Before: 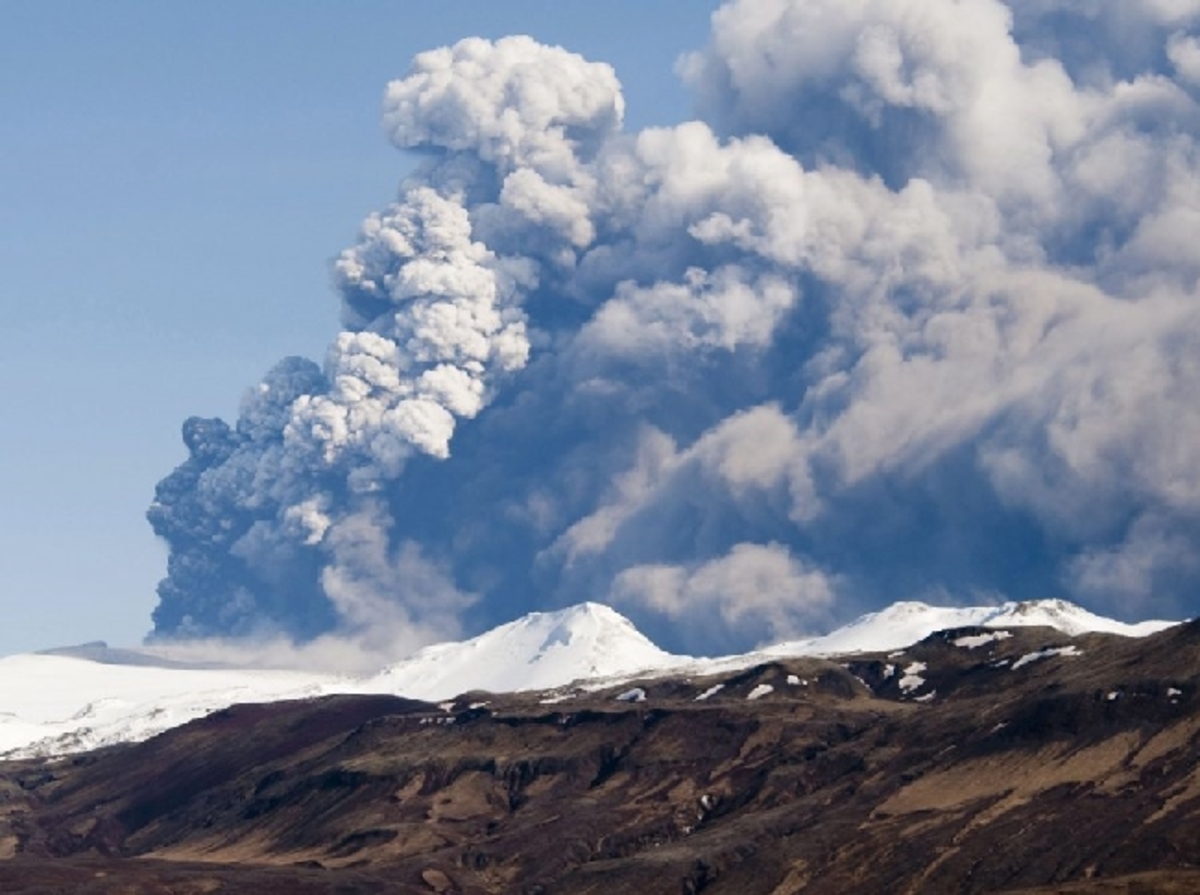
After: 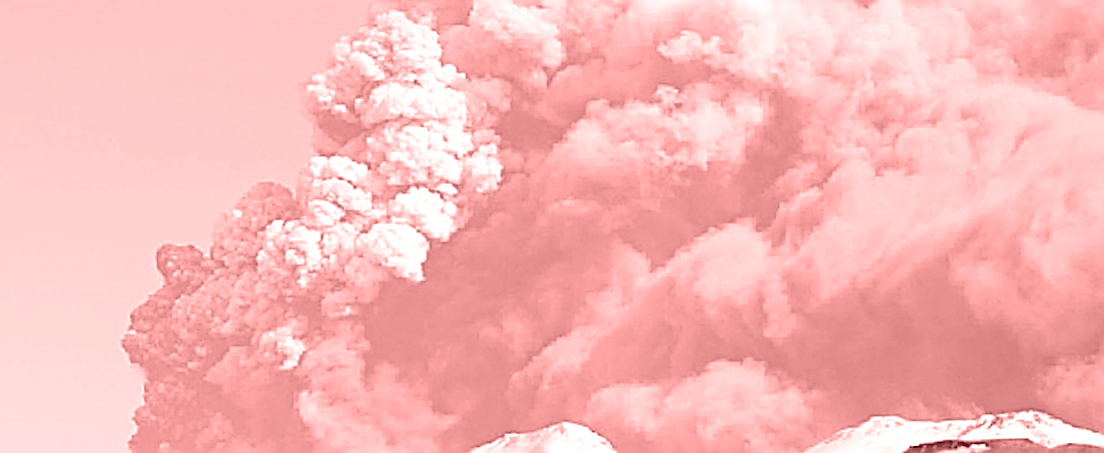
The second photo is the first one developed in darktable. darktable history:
crop: left 1.744%, top 19.225%, right 5.069%, bottom 28.357%
rotate and perspective: rotation -1°, crop left 0.011, crop right 0.989, crop top 0.025, crop bottom 0.975
sharpen: amount 2
white balance: red 1.138, green 0.996, blue 0.812
exposure: black level correction 0, exposure 1.3 EV, compensate exposure bias true, compensate highlight preservation false
haze removal: strength 0.29, distance 0.25, compatibility mode true, adaptive false
colorize: saturation 51%, source mix 50.67%, lightness 50.67%
